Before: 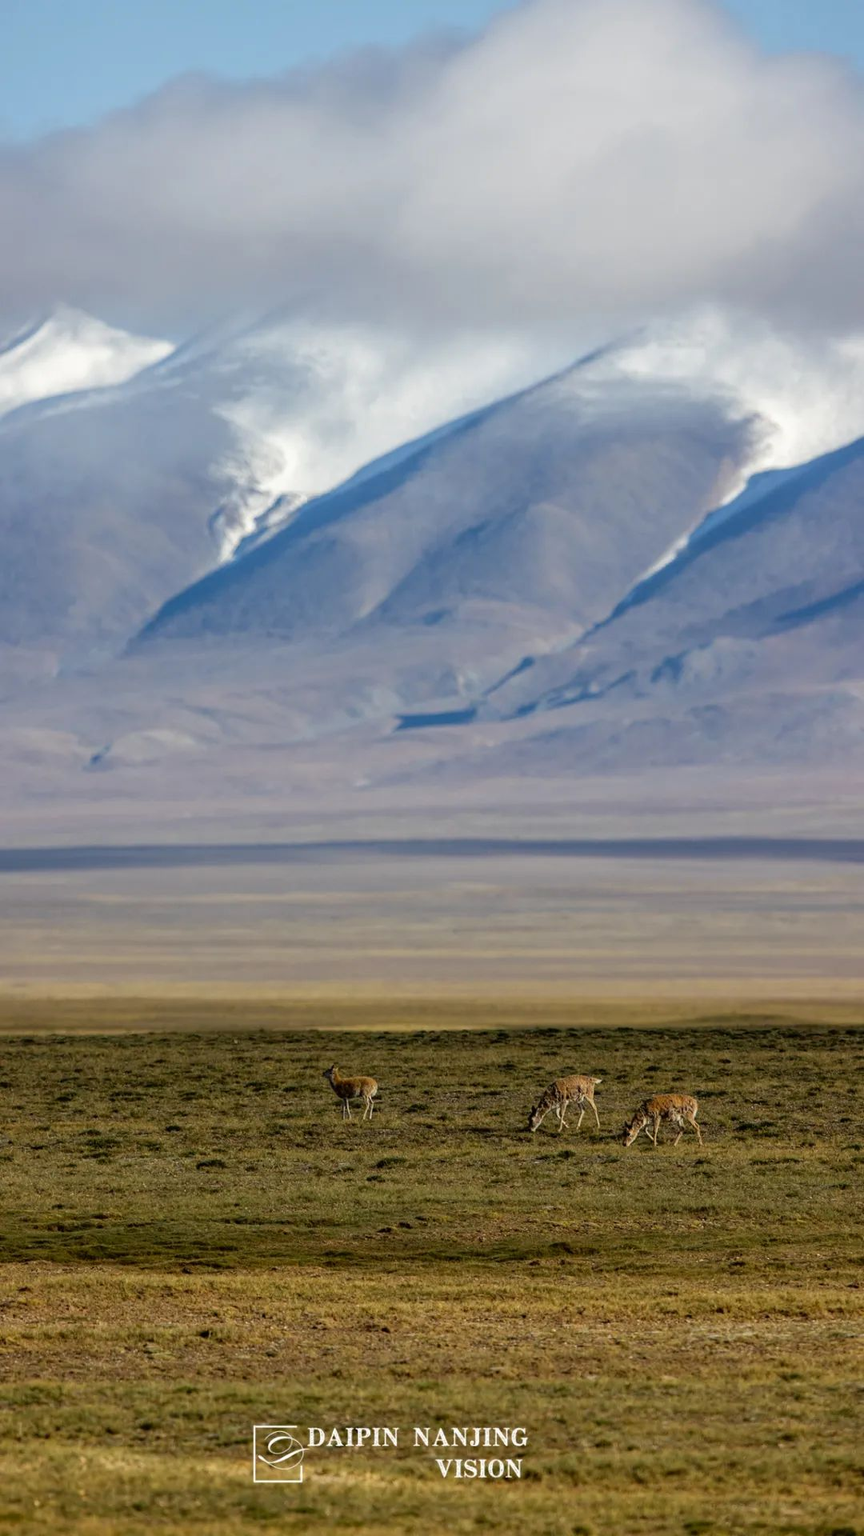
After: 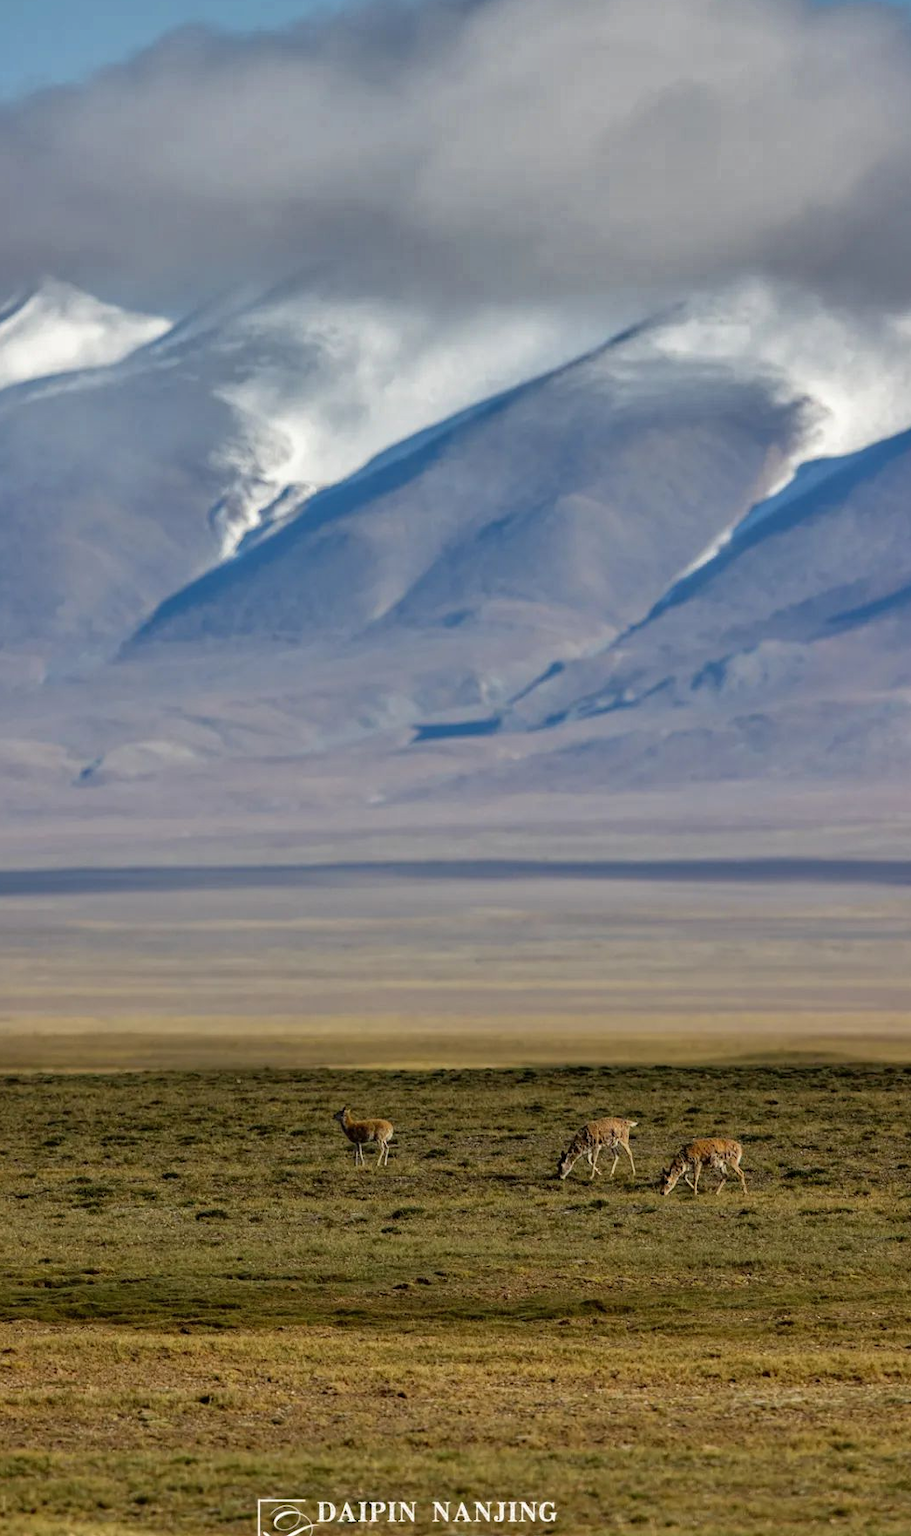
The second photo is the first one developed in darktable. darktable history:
crop: left 1.964%, top 3.251%, right 1.122%, bottom 4.933%
shadows and highlights: radius 108.52, shadows 40.68, highlights -72.88, low approximation 0.01, soften with gaussian
